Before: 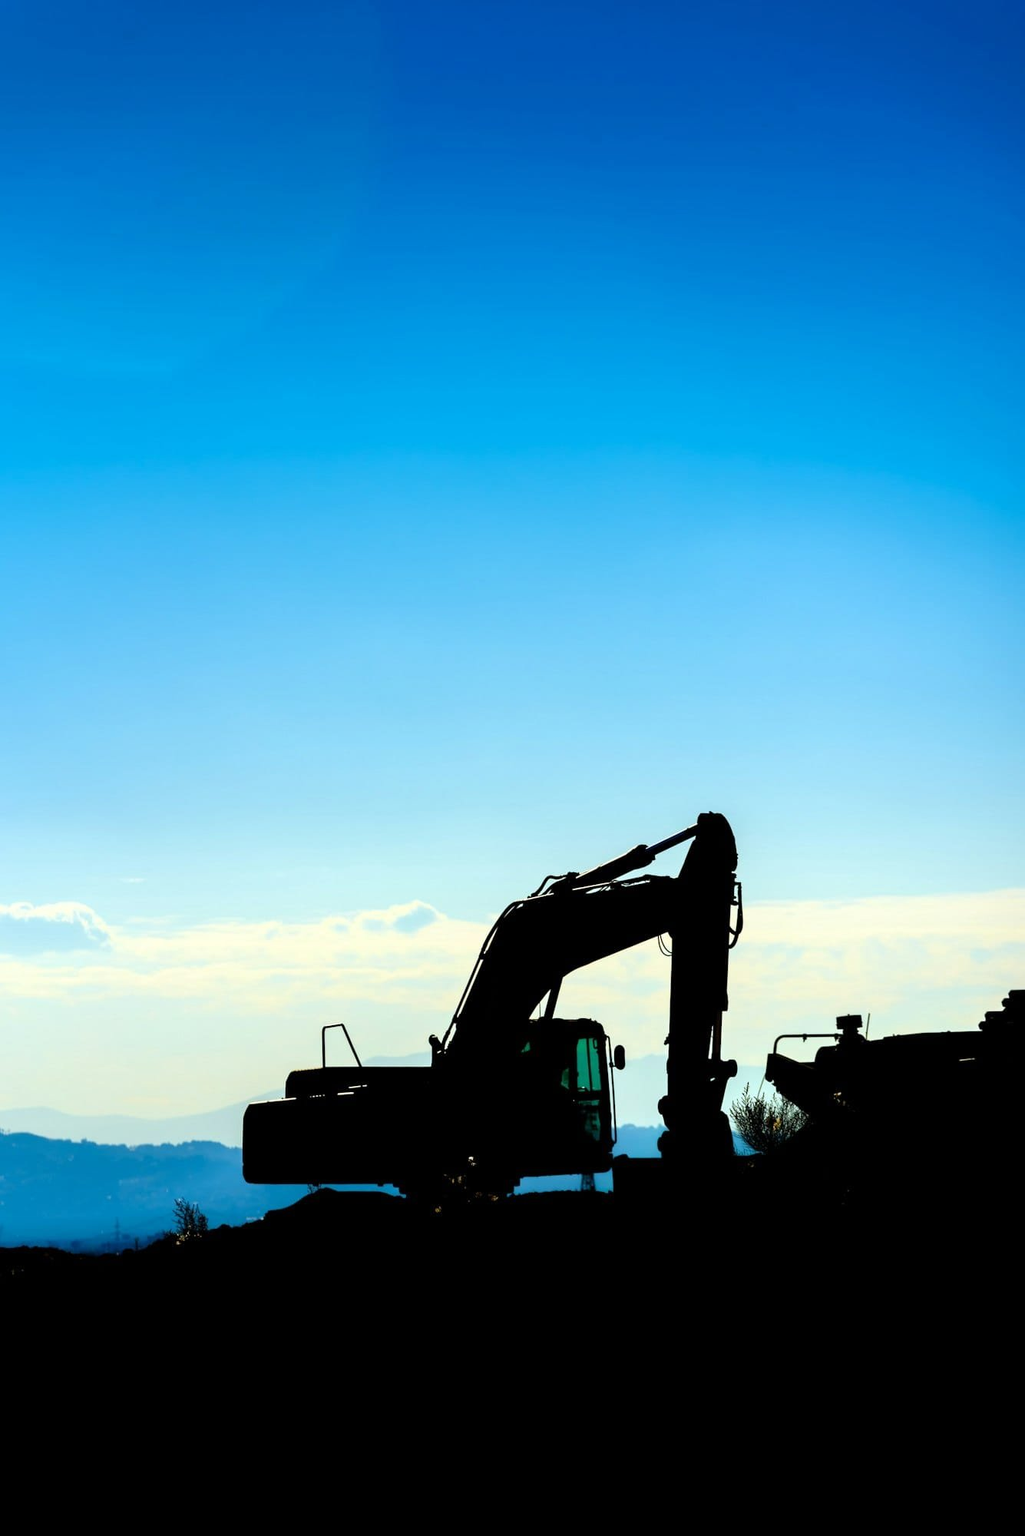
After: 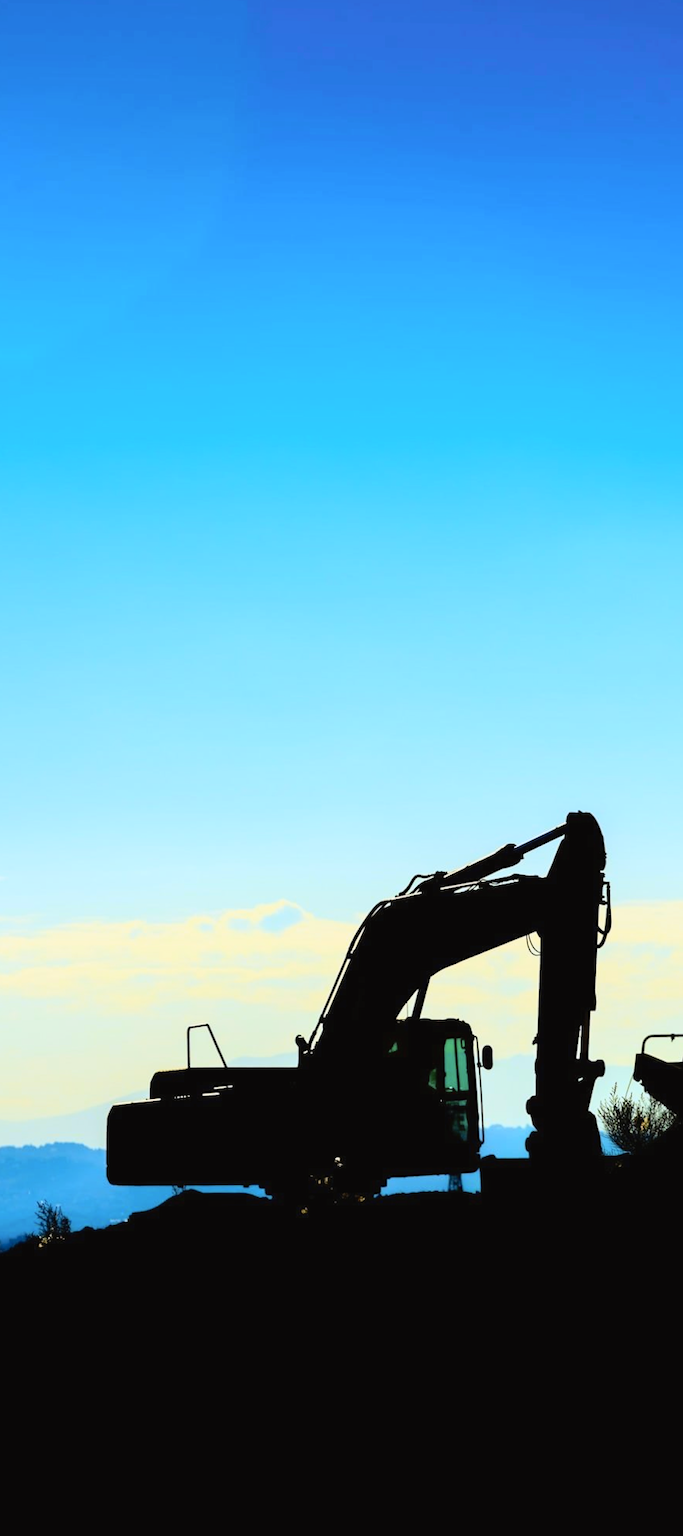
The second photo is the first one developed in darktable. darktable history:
crop and rotate: left 13.409%, right 19.924%
tone curve: curves: ch0 [(0, 0.021) (0.049, 0.044) (0.158, 0.113) (0.351, 0.331) (0.485, 0.505) (0.656, 0.696) (0.868, 0.887) (1, 0.969)]; ch1 [(0, 0) (0.322, 0.328) (0.434, 0.438) (0.473, 0.477) (0.502, 0.503) (0.522, 0.526) (0.564, 0.591) (0.602, 0.632) (0.677, 0.701) (0.859, 0.885) (1, 1)]; ch2 [(0, 0) (0.33, 0.301) (0.452, 0.434) (0.502, 0.505) (0.535, 0.554) (0.565, 0.598) (0.618, 0.629) (1, 1)], color space Lab, independent channels, preserve colors none
rotate and perspective: rotation 0.174°, lens shift (vertical) 0.013, lens shift (horizontal) 0.019, shear 0.001, automatic cropping original format, crop left 0.007, crop right 0.991, crop top 0.016, crop bottom 0.997
contrast brightness saturation: brightness 0.15
